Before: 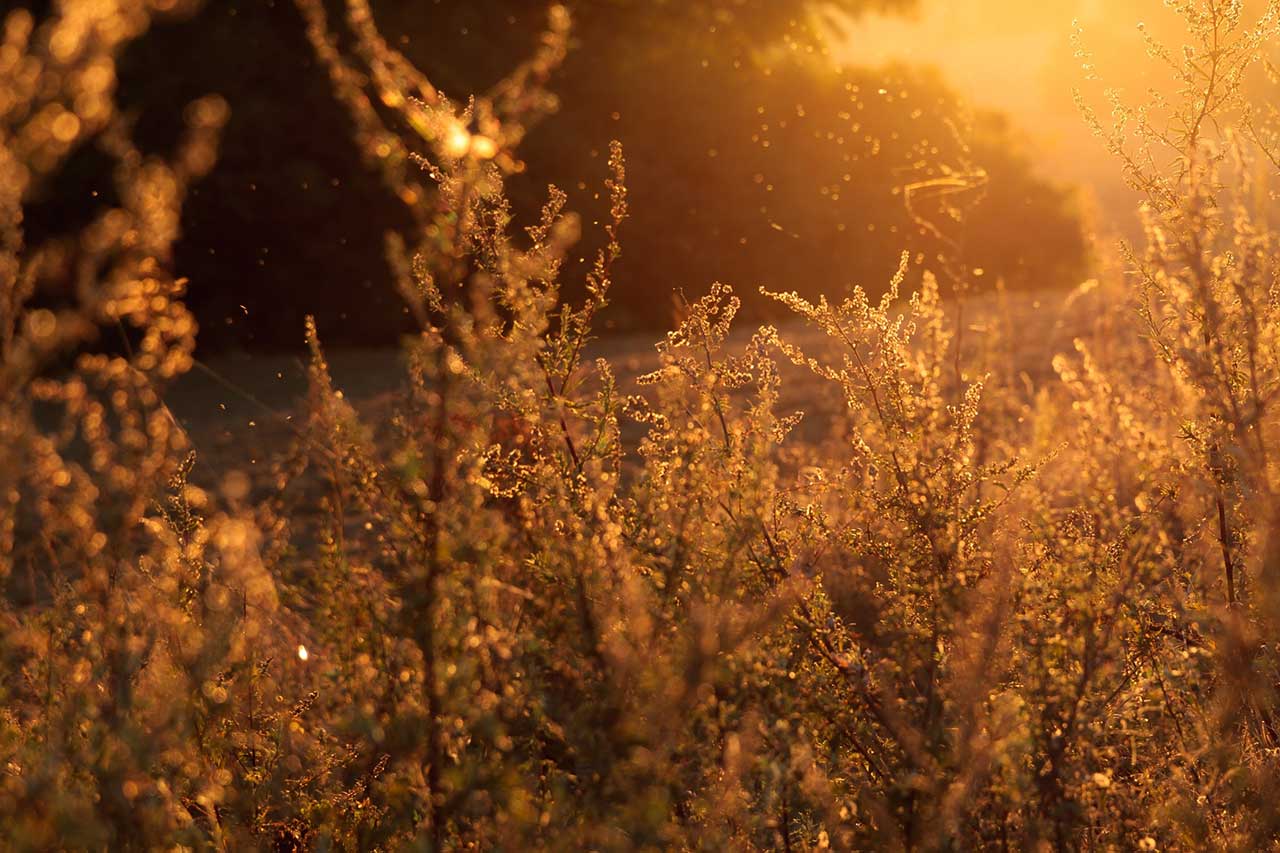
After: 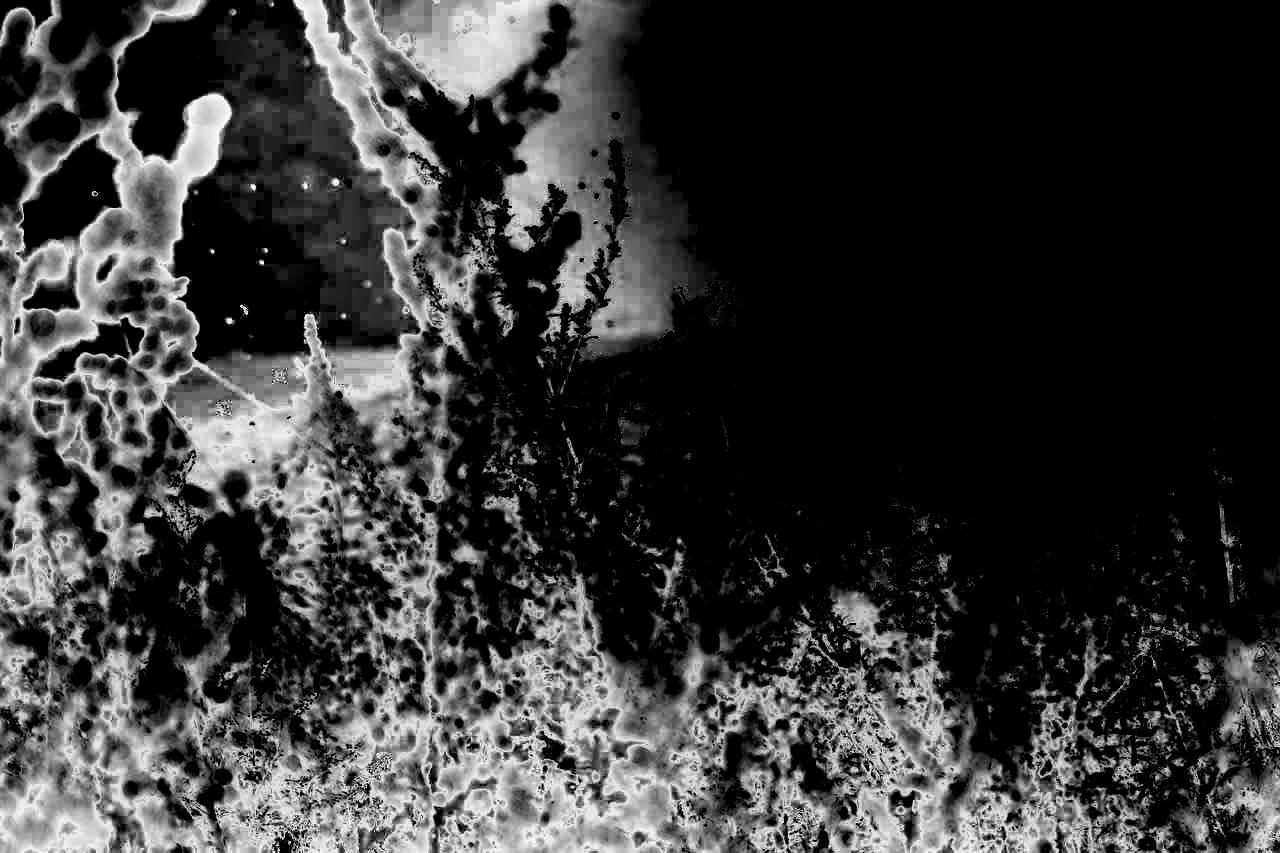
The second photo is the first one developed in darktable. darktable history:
monochrome: a 32, b 64, size 2.3
shadows and highlights: soften with gaussian
white balance: red 8, blue 8
